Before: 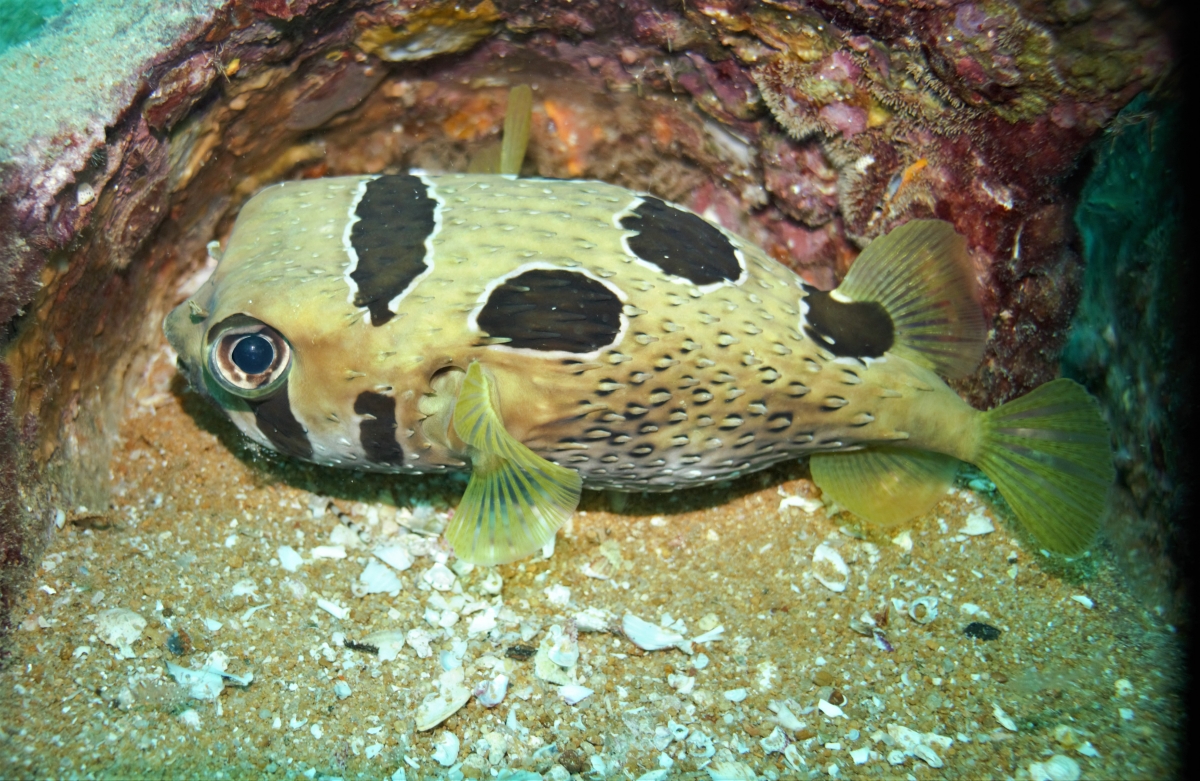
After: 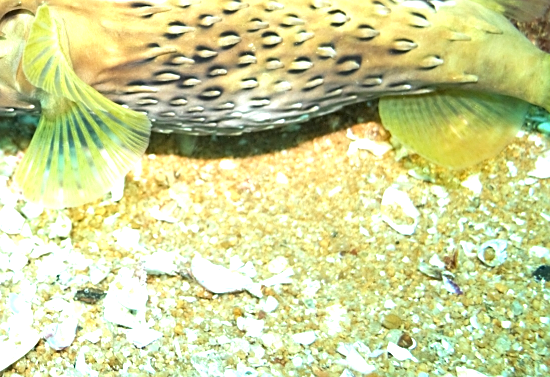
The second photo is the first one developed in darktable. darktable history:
exposure: black level correction 0, exposure 1.1 EV, compensate exposure bias true, compensate highlight preservation false
crop: left 35.976%, top 45.819%, right 18.162%, bottom 5.807%
sharpen: on, module defaults
